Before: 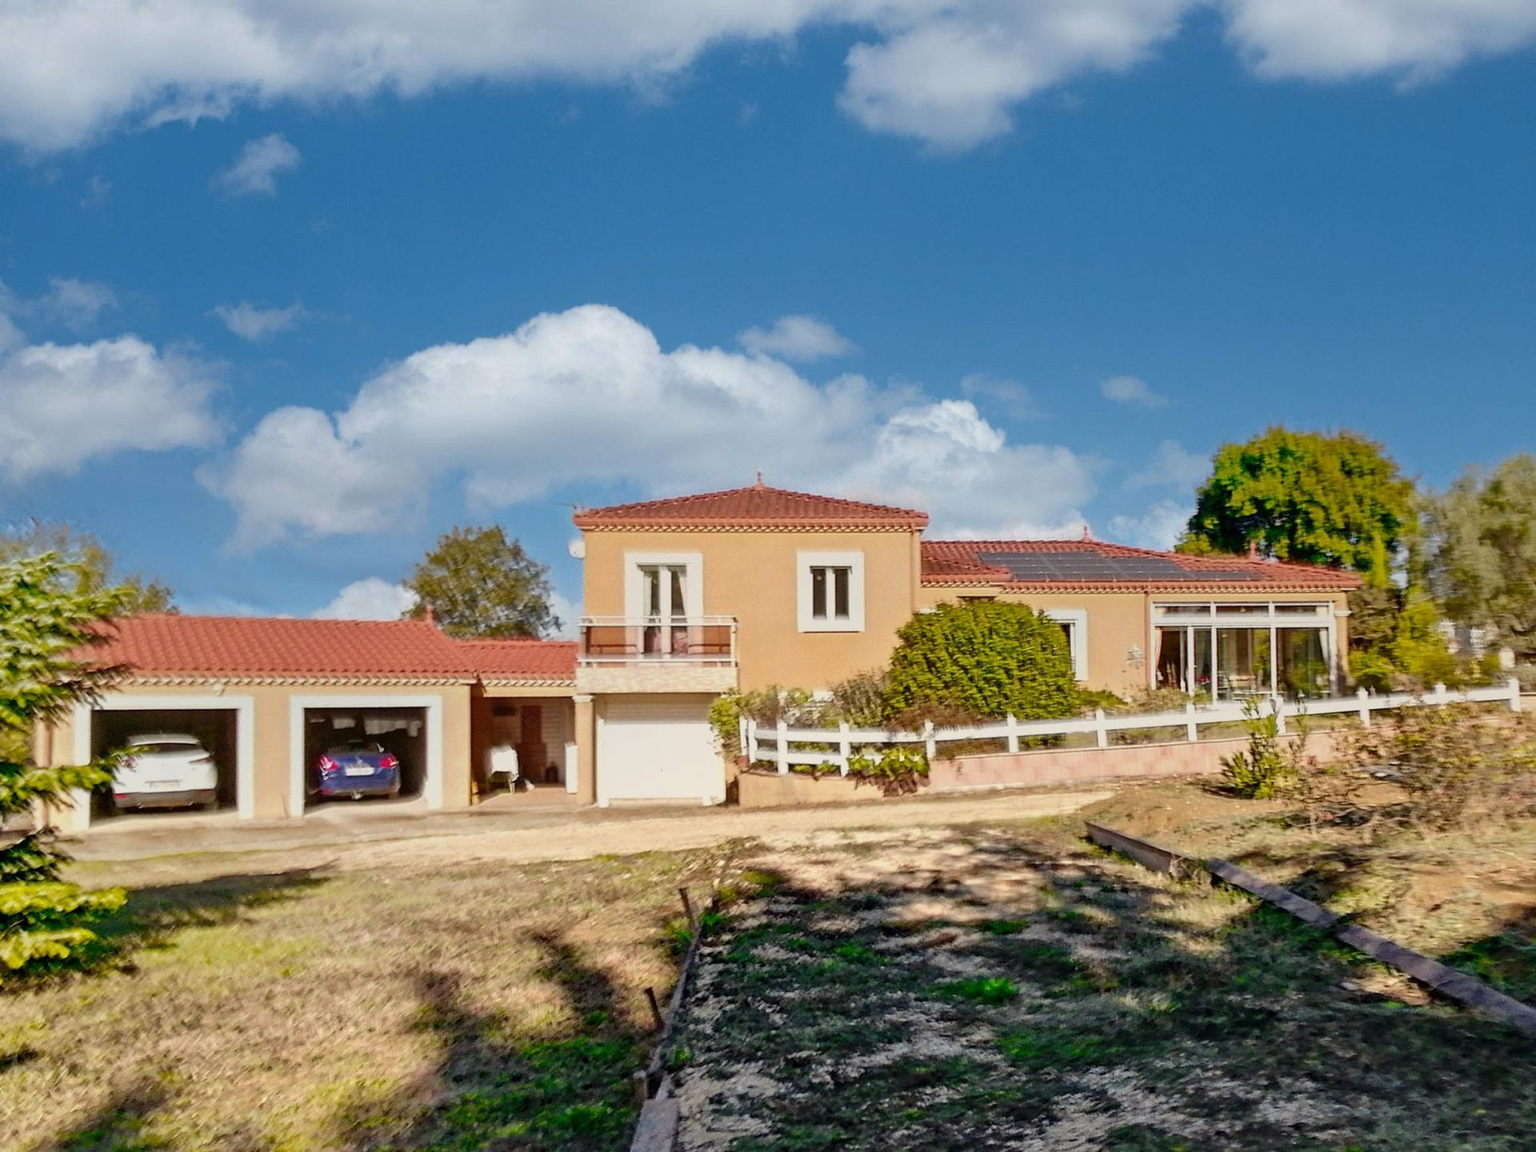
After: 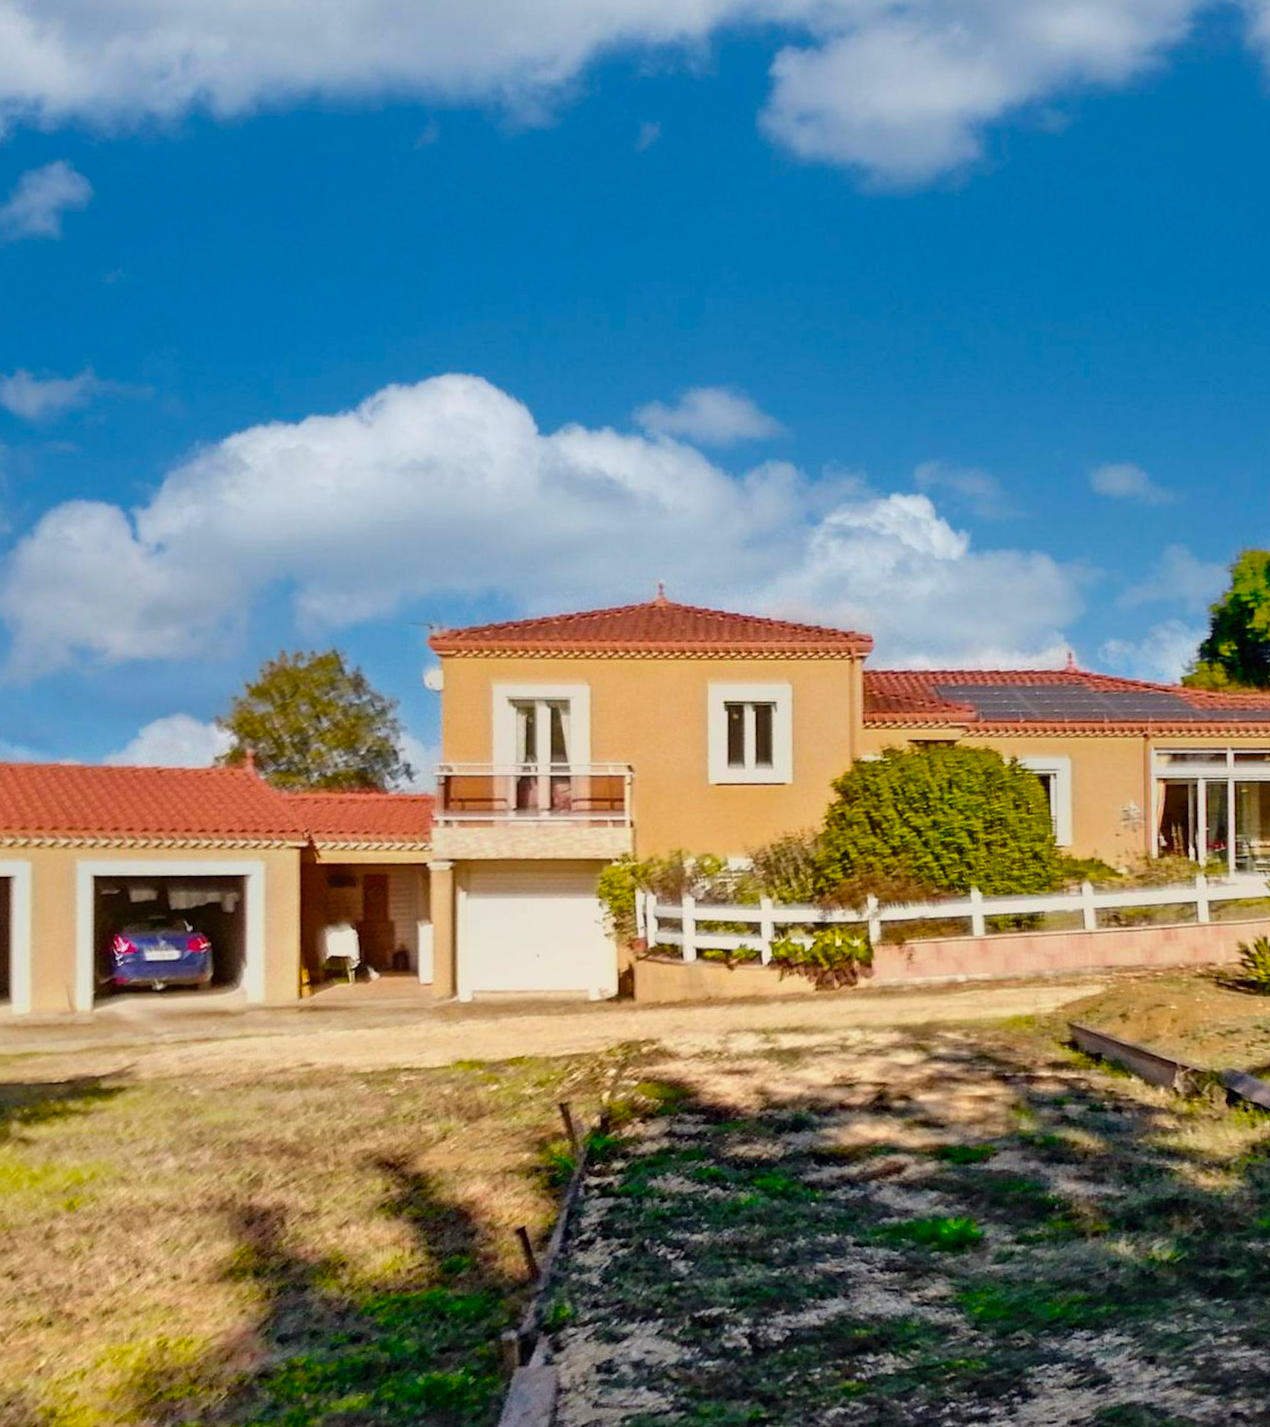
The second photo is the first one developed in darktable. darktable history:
color balance rgb: perceptual saturation grading › global saturation 20%, global vibrance 20%
crop and rotate: left 14.436%, right 18.898%
rotate and perspective: rotation 0.192°, lens shift (horizontal) -0.015, crop left 0.005, crop right 0.996, crop top 0.006, crop bottom 0.99
